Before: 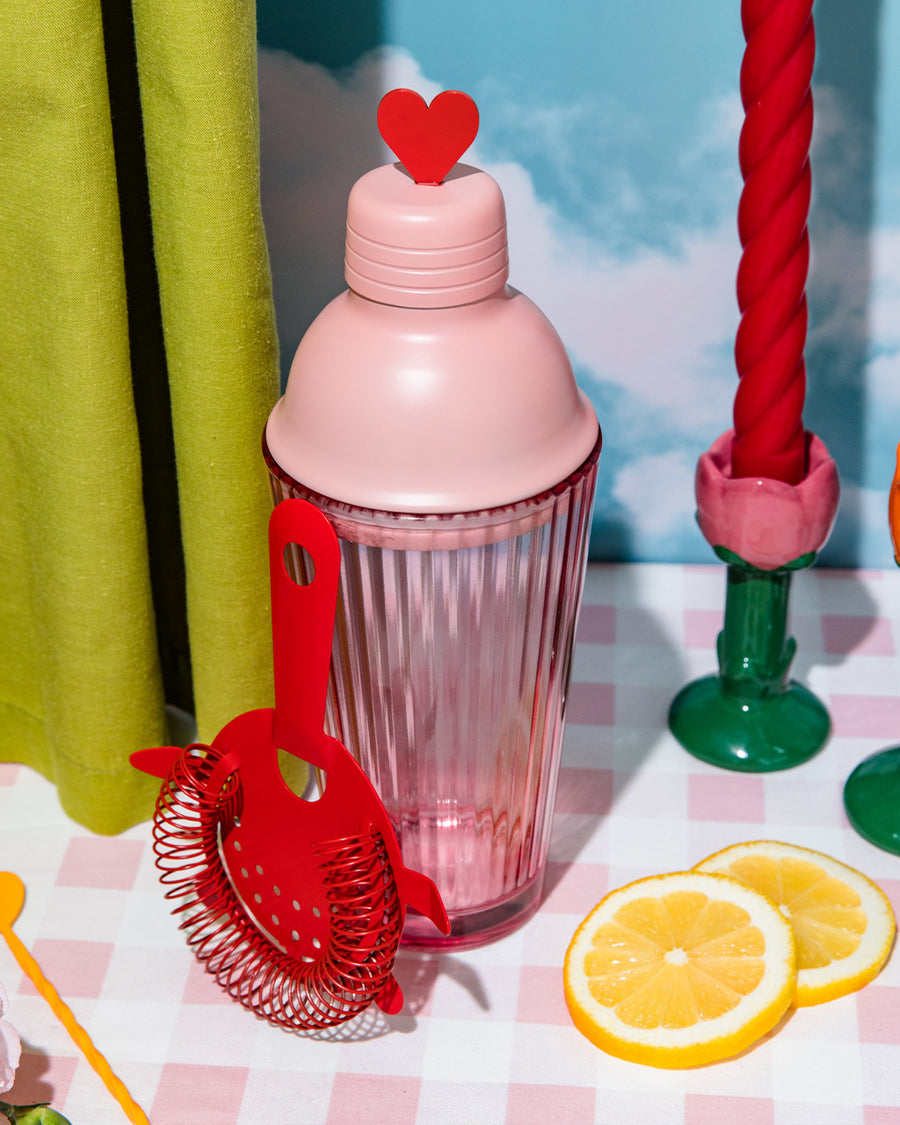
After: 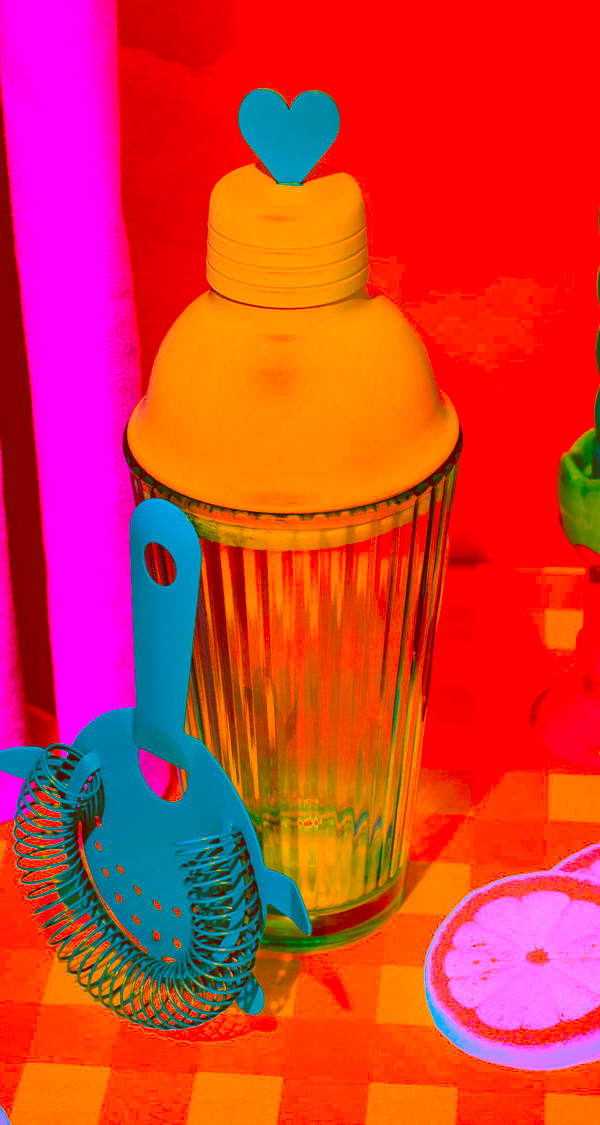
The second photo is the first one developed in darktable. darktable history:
vignetting: brightness -0.233, saturation 0.141
color correction: highlights a* -39.68, highlights b* -40, shadows a* -40, shadows b* -40, saturation -3
crop and rotate: left 15.446%, right 17.836%
